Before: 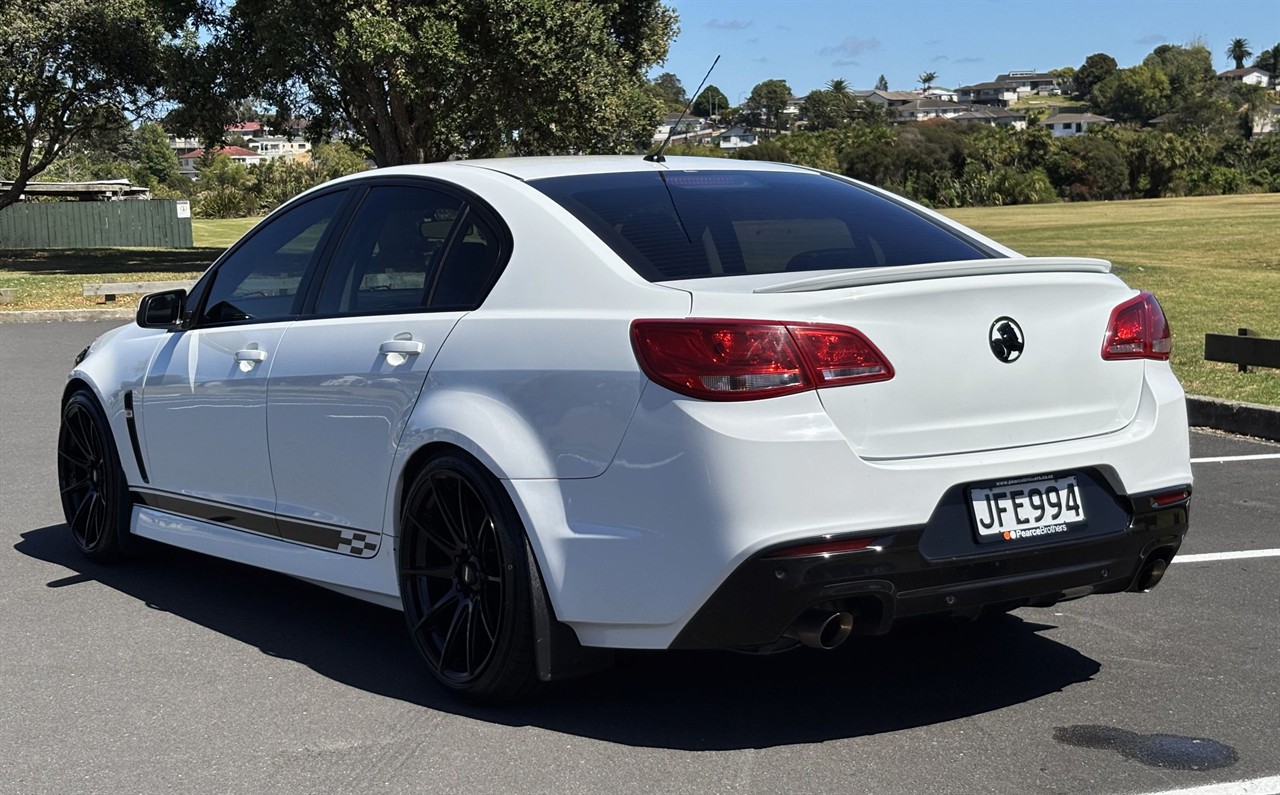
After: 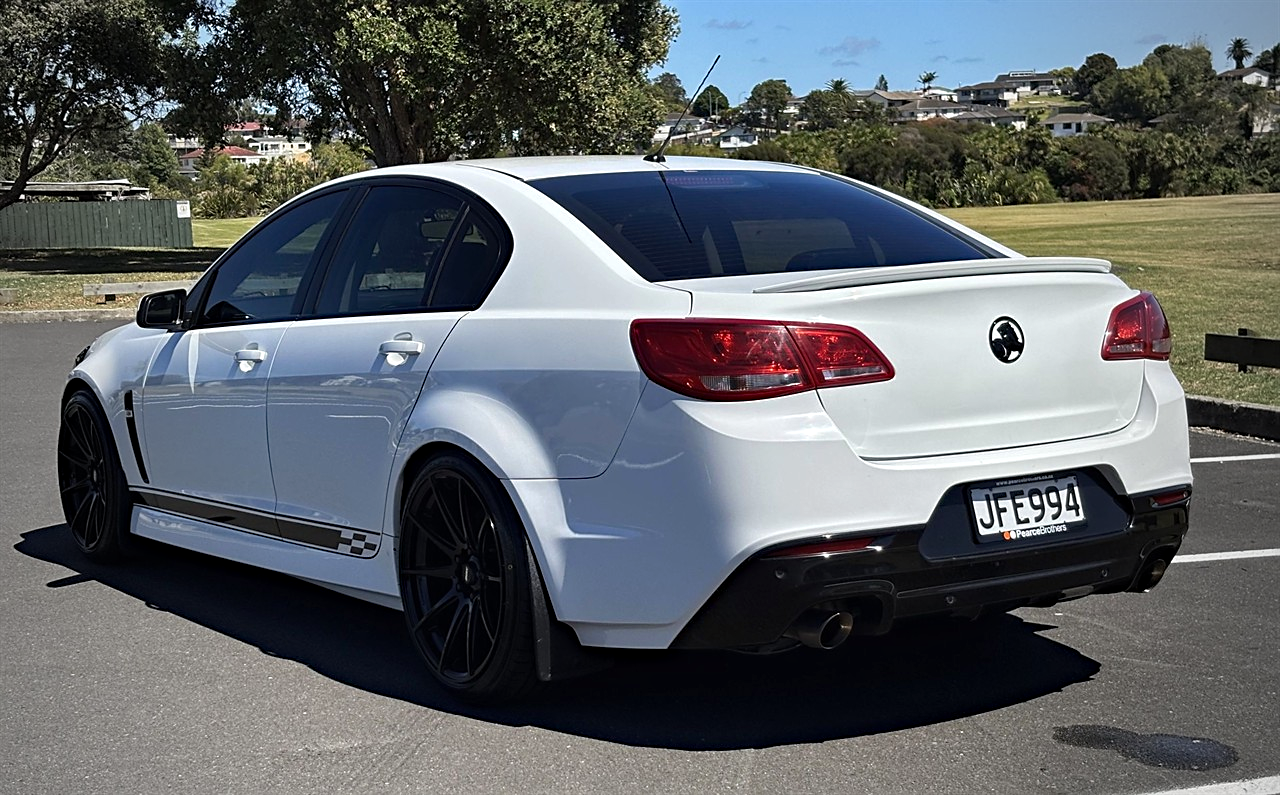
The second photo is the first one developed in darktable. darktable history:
sharpen: radius 1.901, amount 0.393, threshold 1.475
vignetting: fall-off start 96.78%, fall-off radius 101%, width/height ratio 0.611, unbound false
exposure: exposure 0.085 EV, compensate highlight preservation false
haze removal: compatibility mode true, adaptive false
